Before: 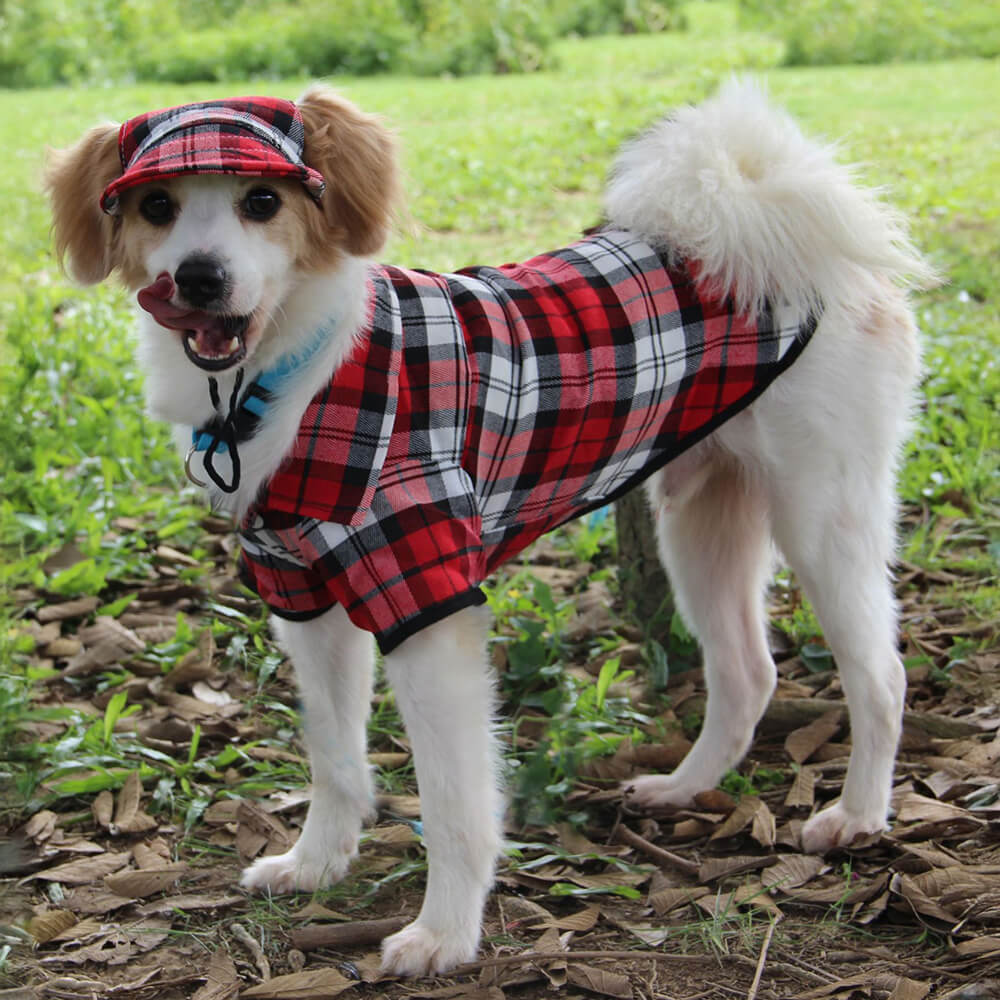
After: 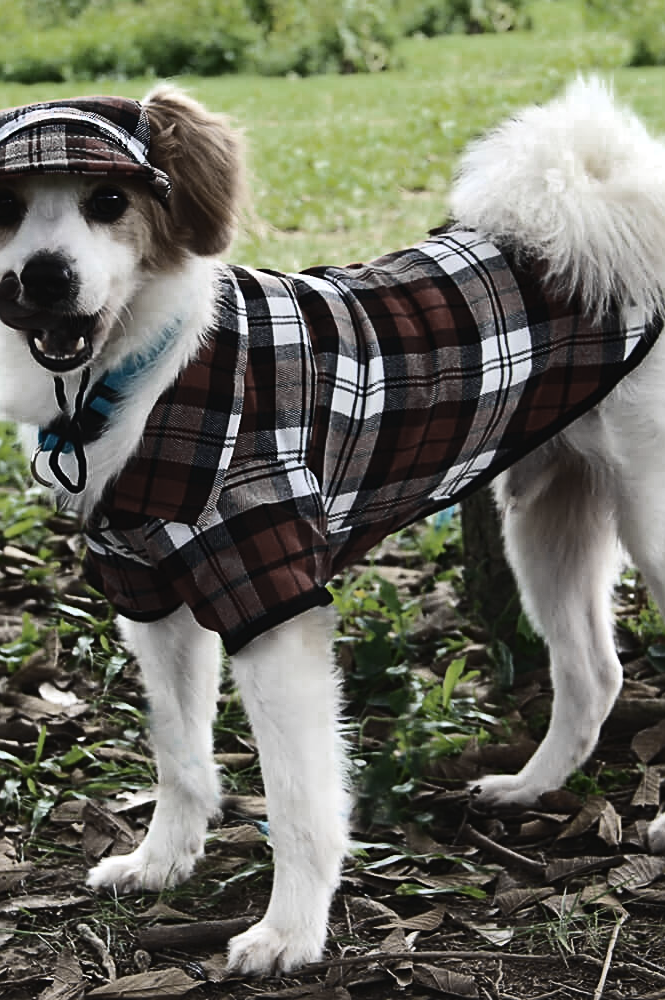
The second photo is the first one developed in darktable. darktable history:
crop and rotate: left 15.496%, right 17.945%
exposure: black level correction -0.015, compensate highlight preservation false
color balance rgb: perceptual saturation grading › global saturation 25.6%, perceptual brilliance grading › global brilliance -18.575%, perceptual brilliance grading › highlights 29.499%, global vibrance 0.477%
contrast brightness saturation: contrast 0.307, brightness -0.068, saturation 0.167
shadows and highlights: radius 336.85, shadows 28.42, soften with gaussian
tone equalizer: on, module defaults
color zones: curves: ch0 [(0, 0.487) (0.241, 0.395) (0.434, 0.373) (0.658, 0.412) (0.838, 0.487)]; ch1 [(0, 0) (0.053, 0.053) (0.211, 0.202) (0.579, 0.259) (0.781, 0.241)]
sharpen: amount 0.499
